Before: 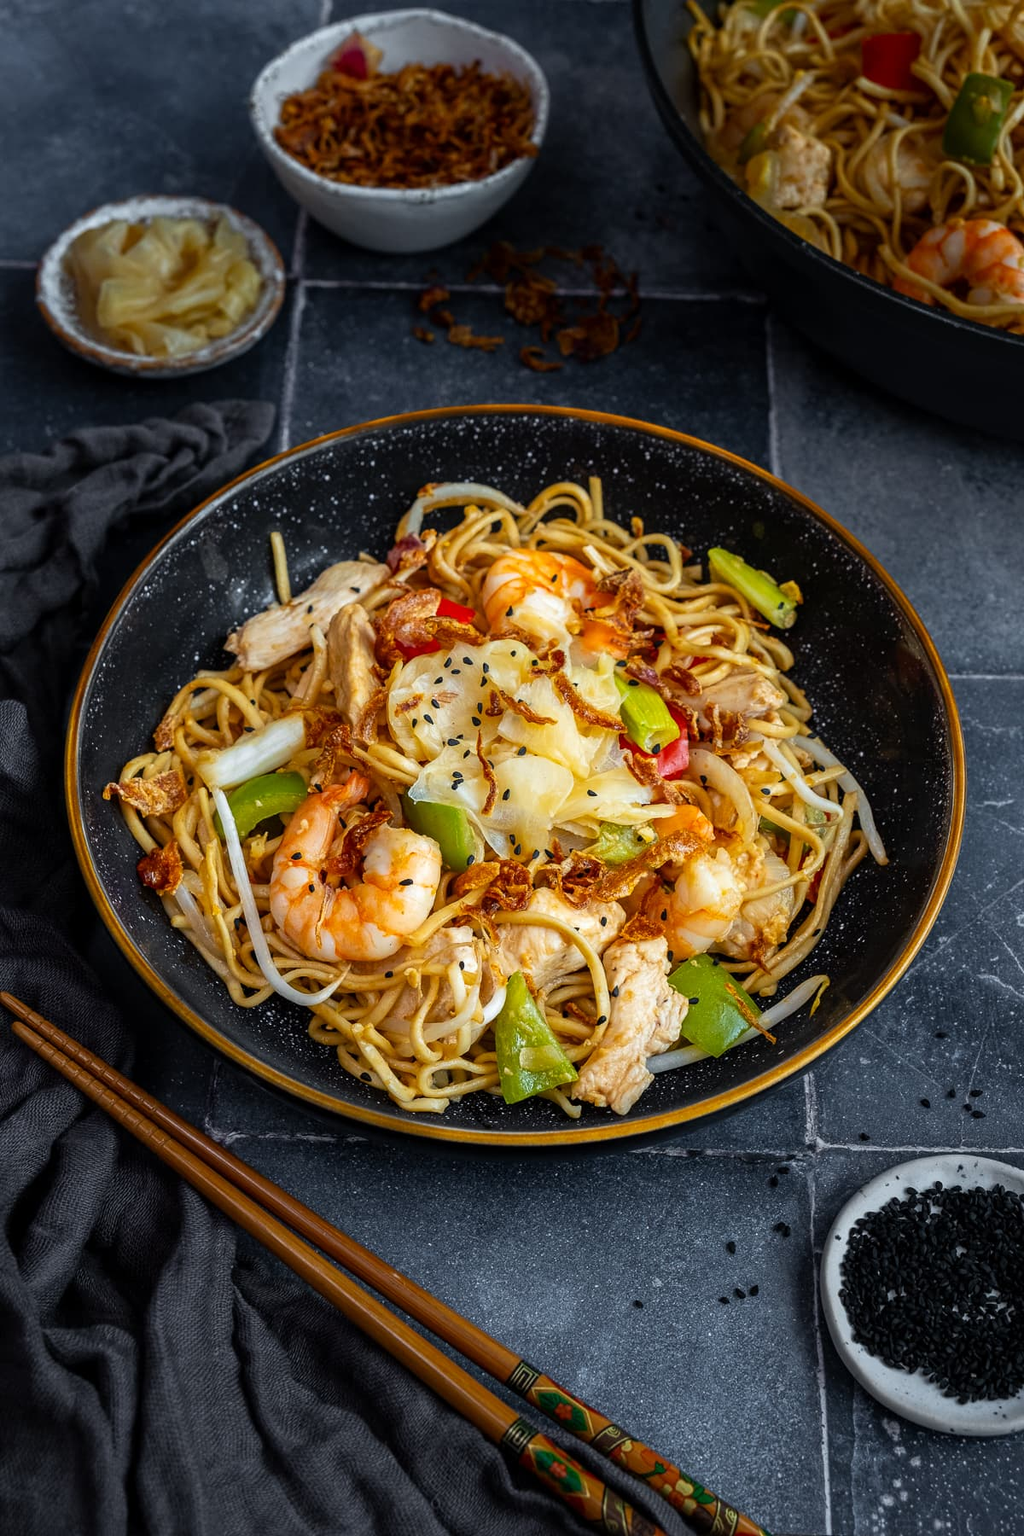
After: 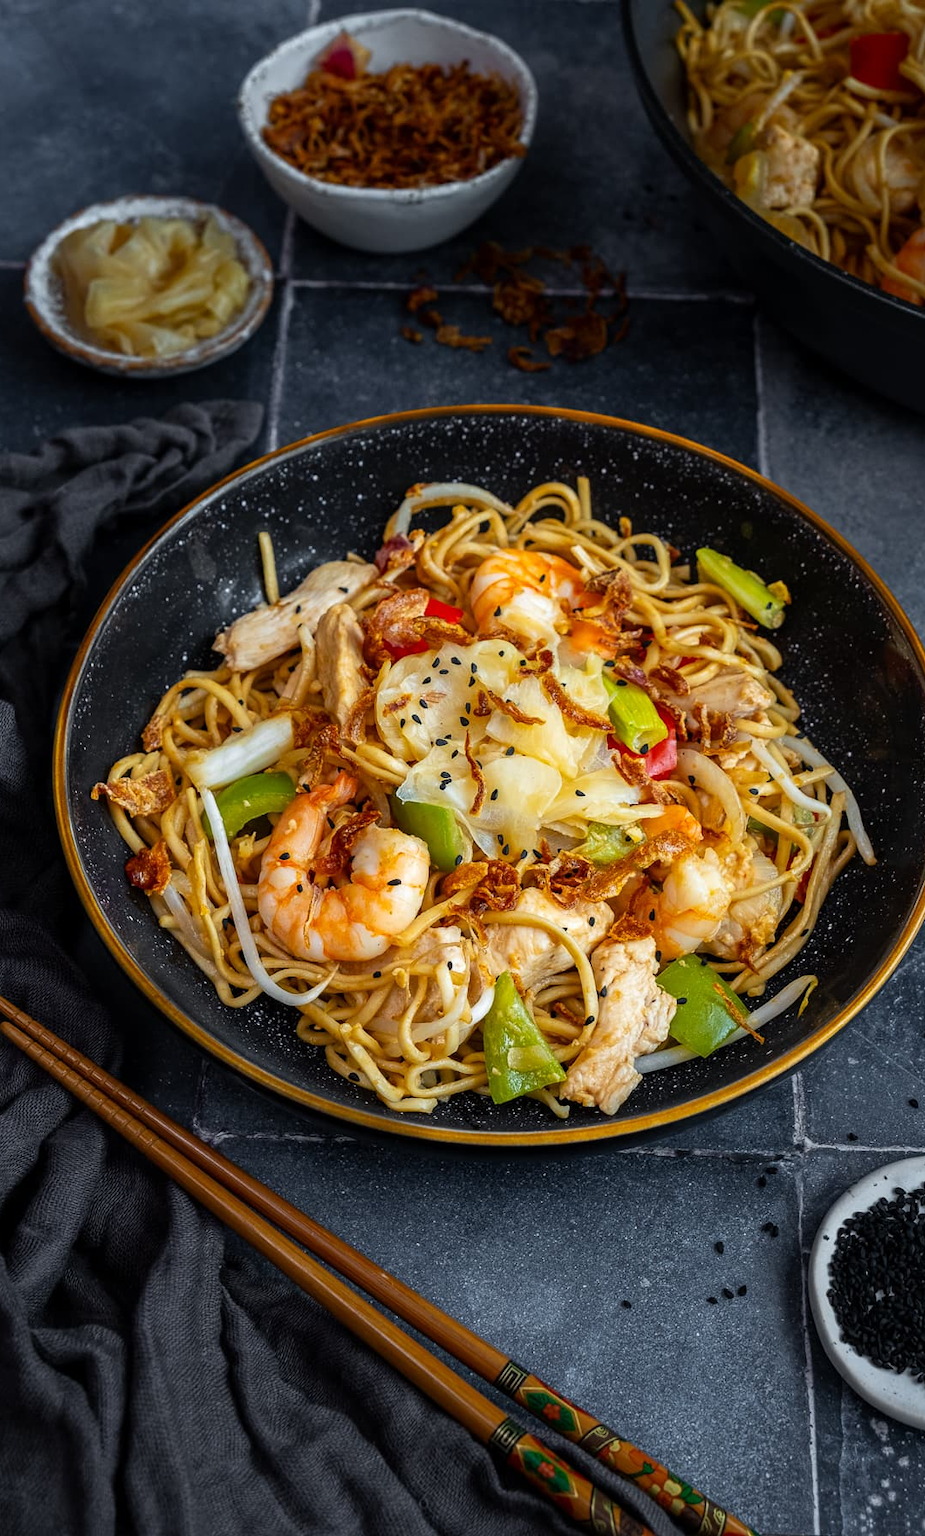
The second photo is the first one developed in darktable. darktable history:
crop and rotate: left 1.218%, right 8.359%
